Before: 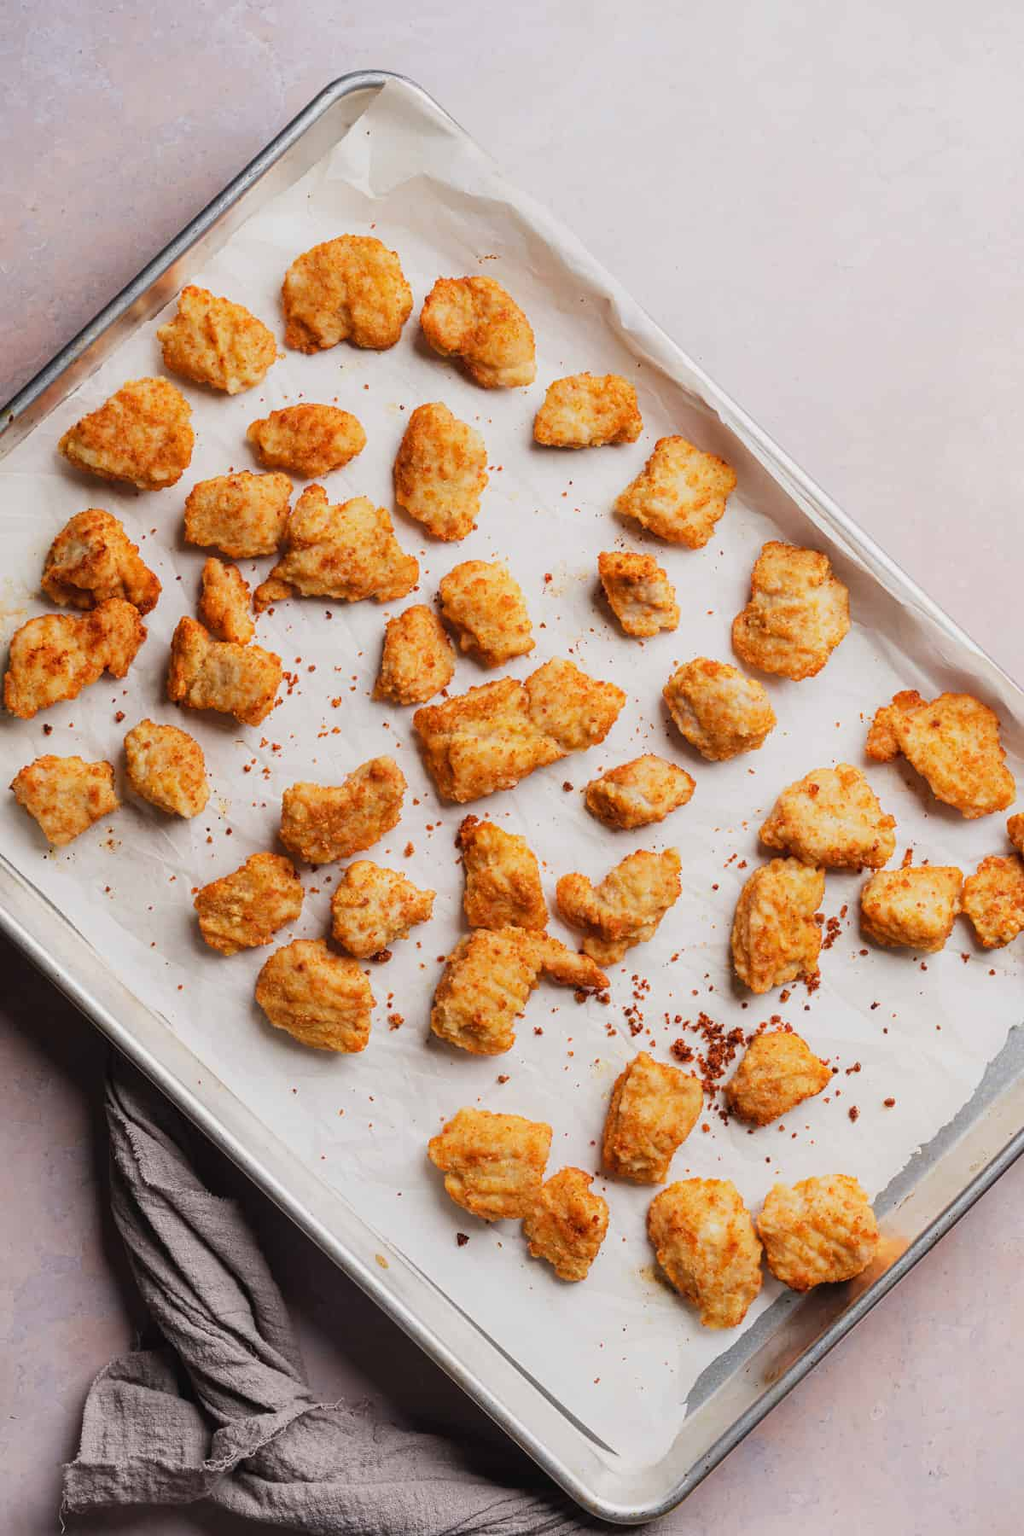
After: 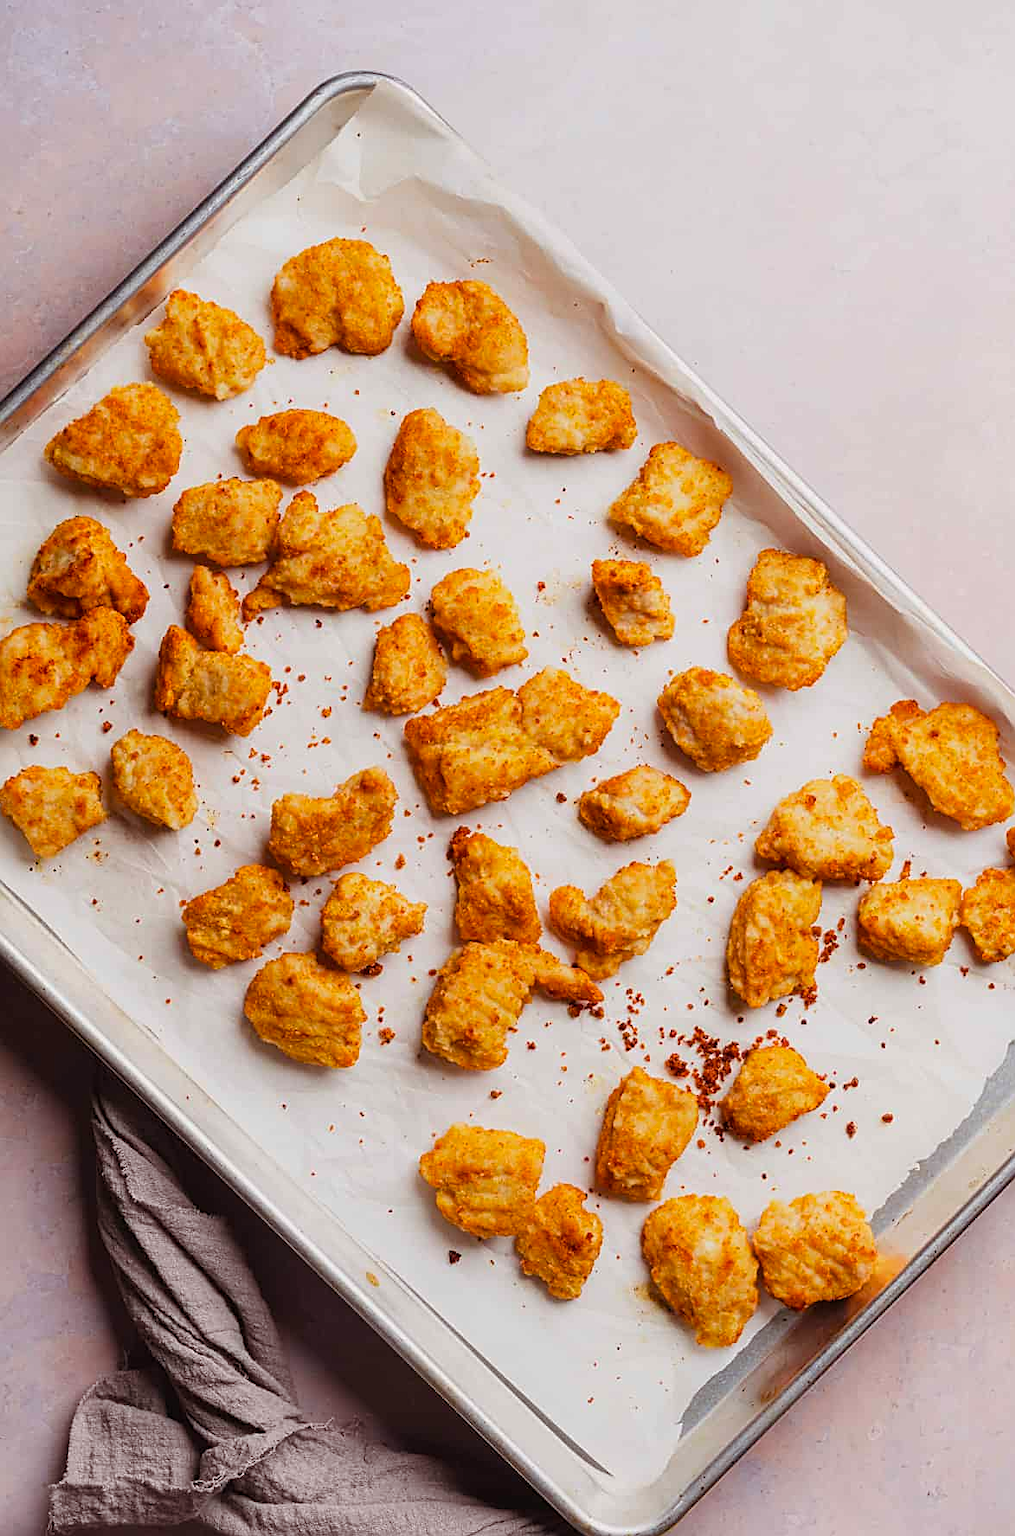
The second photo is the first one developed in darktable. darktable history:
color balance rgb: shadows lift › chroma 4.626%, shadows lift › hue 26.17°, power › hue 75.53°, perceptual saturation grading › global saturation 19.756%, global vibrance 9.574%
crop and rotate: left 1.468%, right 0.723%, bottom 1.366%
sharpen: amount 0.495
